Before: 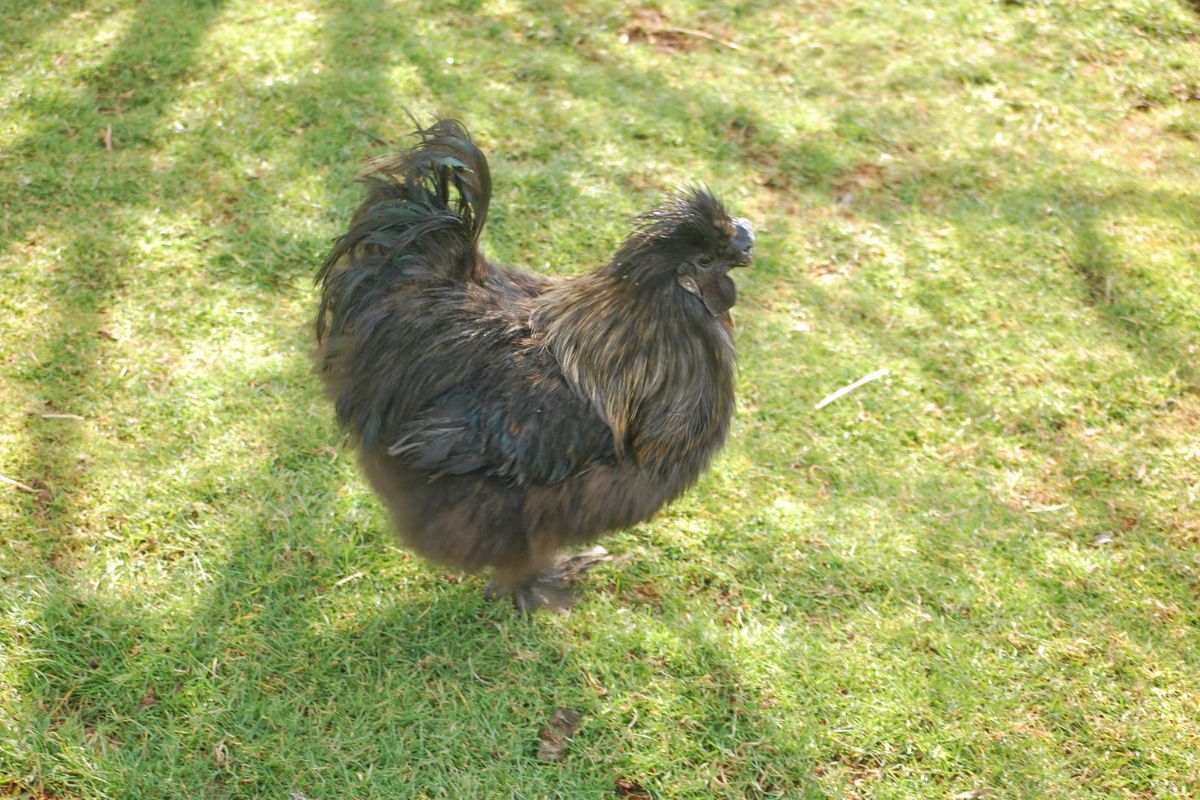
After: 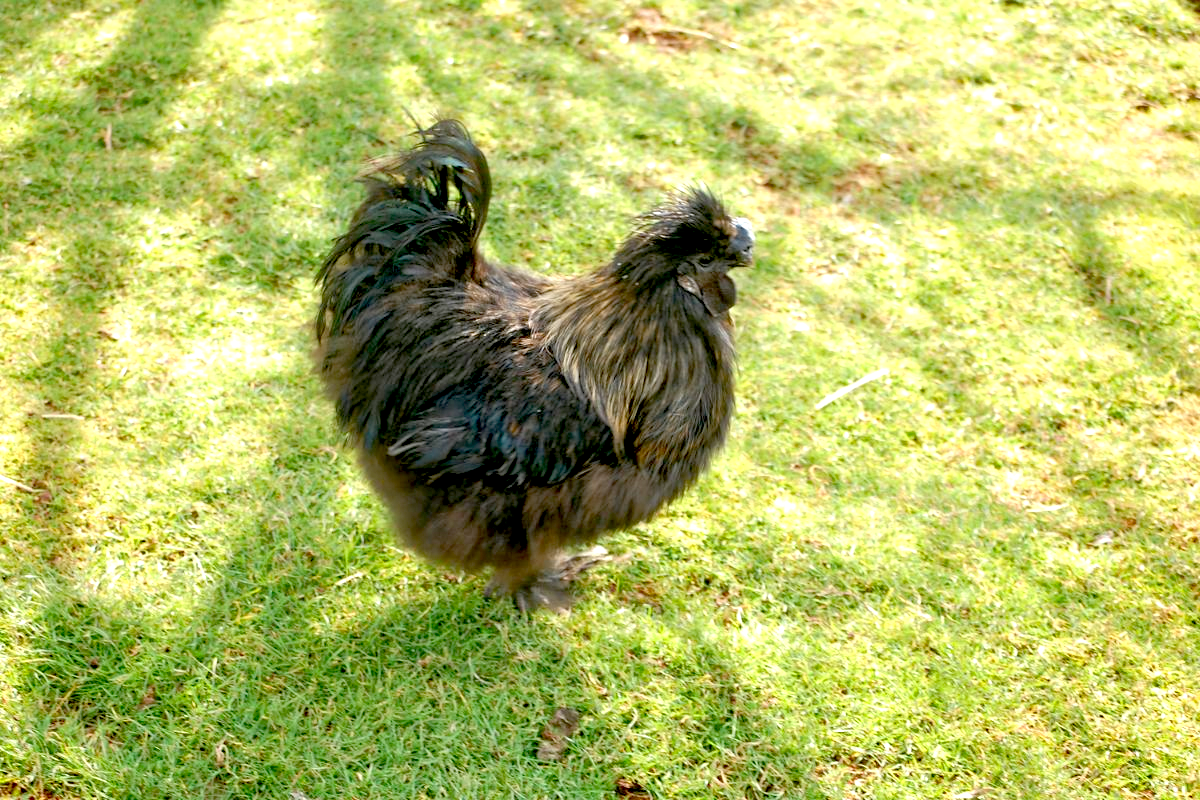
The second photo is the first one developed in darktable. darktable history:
exposure: black level correction 0.04, exposure 0.5 EV, compensate exposure bias true, compensate highlight preservation false
